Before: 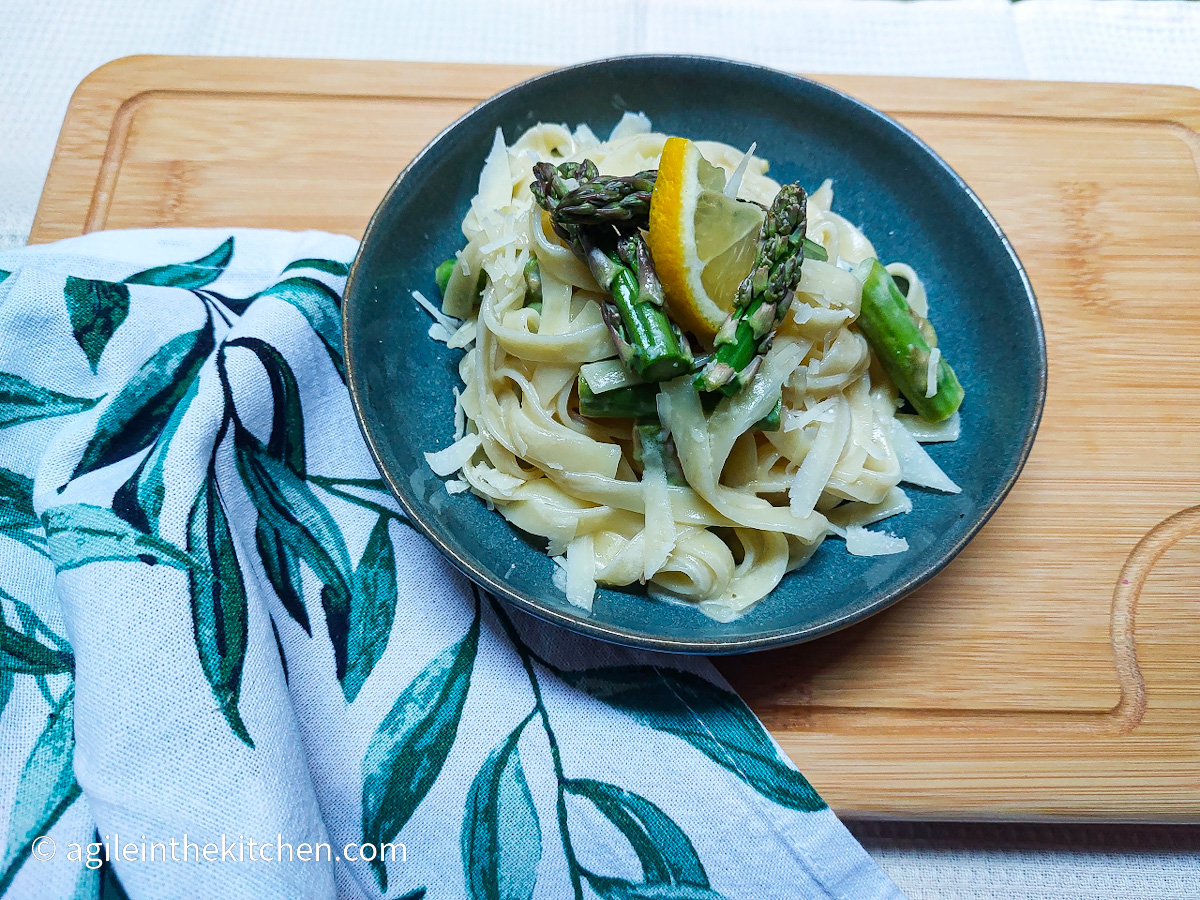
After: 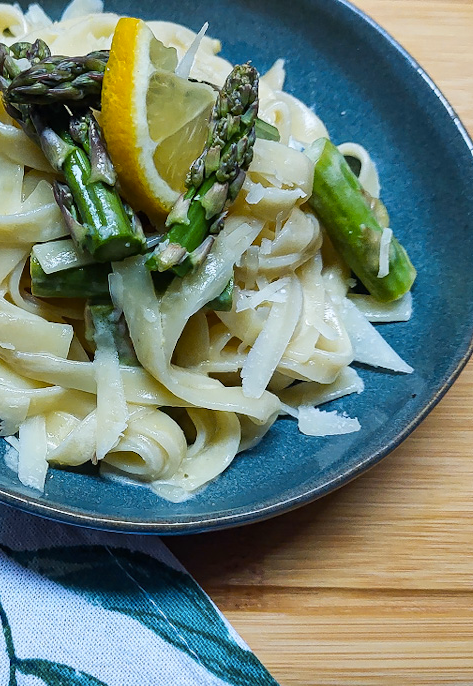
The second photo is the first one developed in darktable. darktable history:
crop: left 45.721%, top 13.393%, right 14.118%, bottom 10.01%
color contrast: green-magenta contrast 0.8, blue-yellow contrast 1.1, unbound 0
